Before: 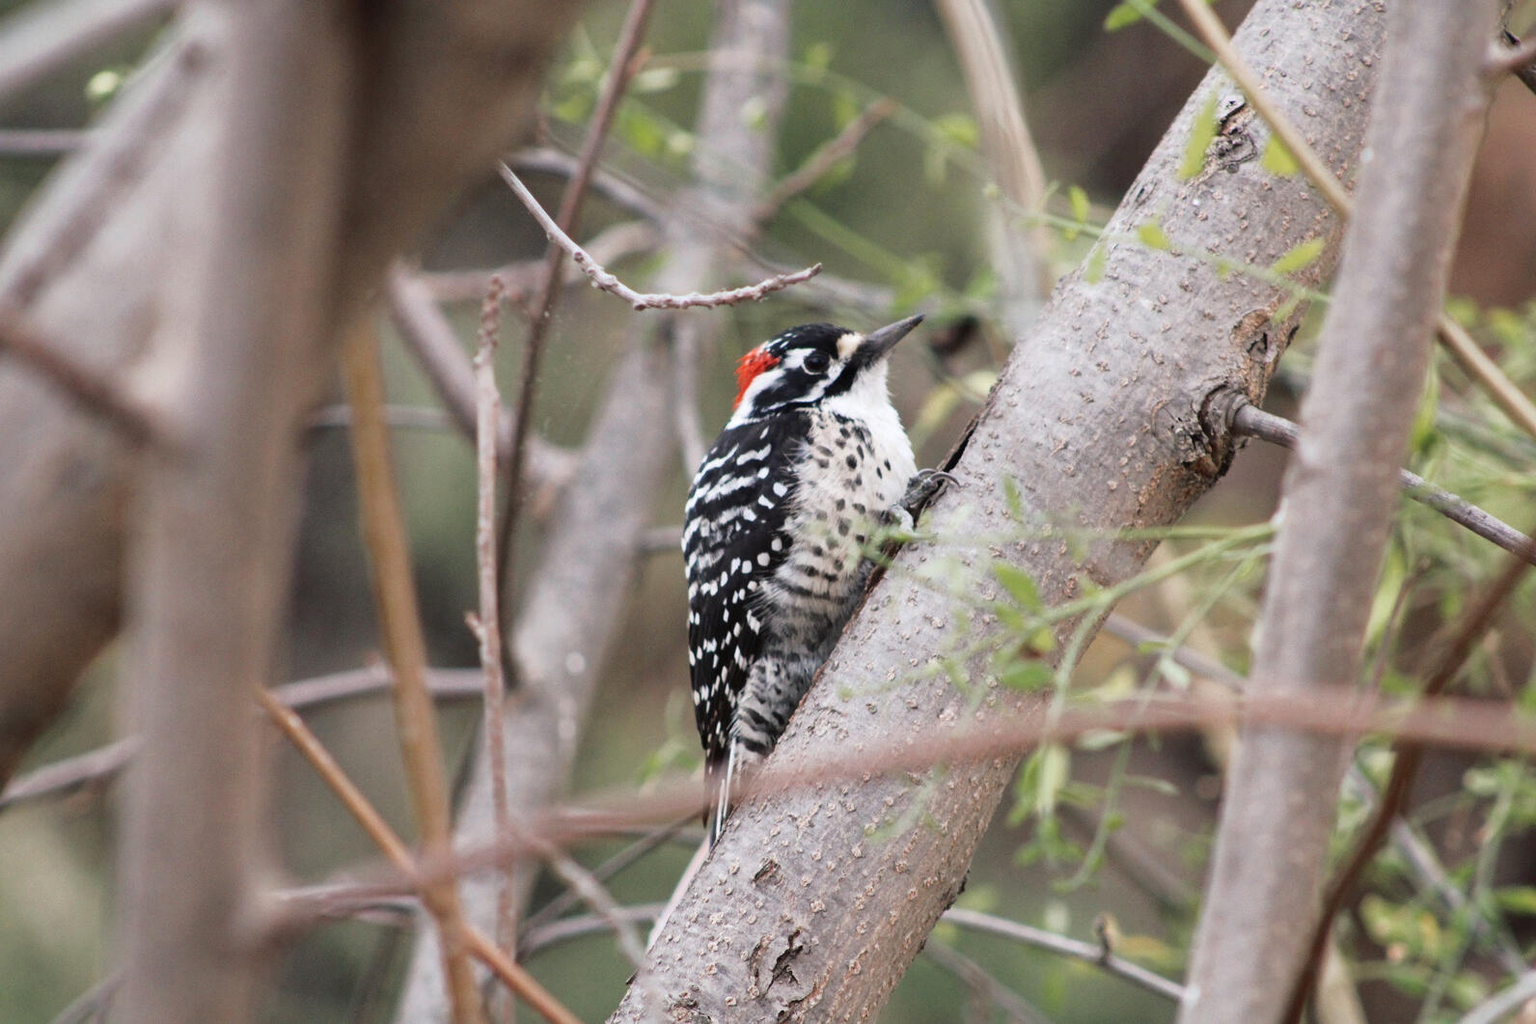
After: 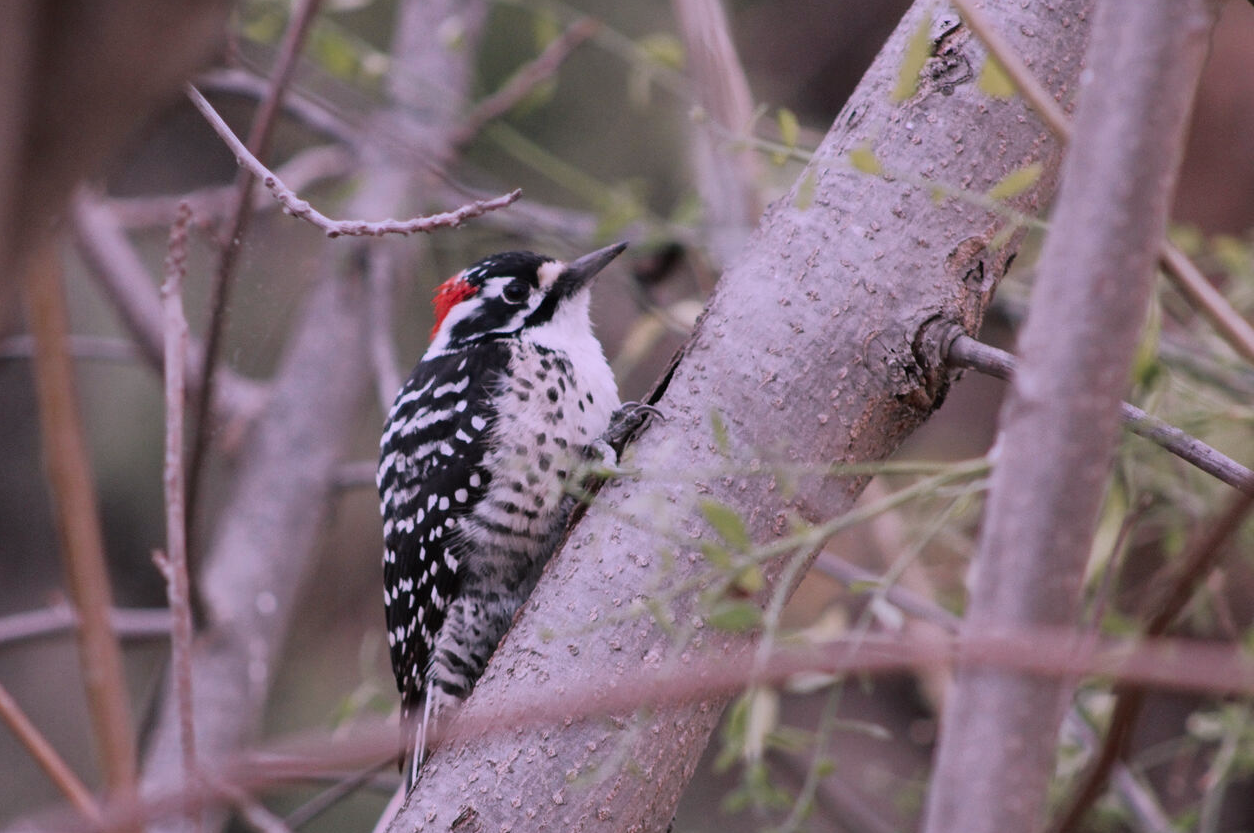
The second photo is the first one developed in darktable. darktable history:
crop and rotate: left 20.74%, top 7.969%, right 0.432%, bottom 13.463%
color correction: highlights a* 15.91, highlights b* -19.91
exposure: exposure -0.597 EV, compensate highlight preservation false
levels: white 90.71%
